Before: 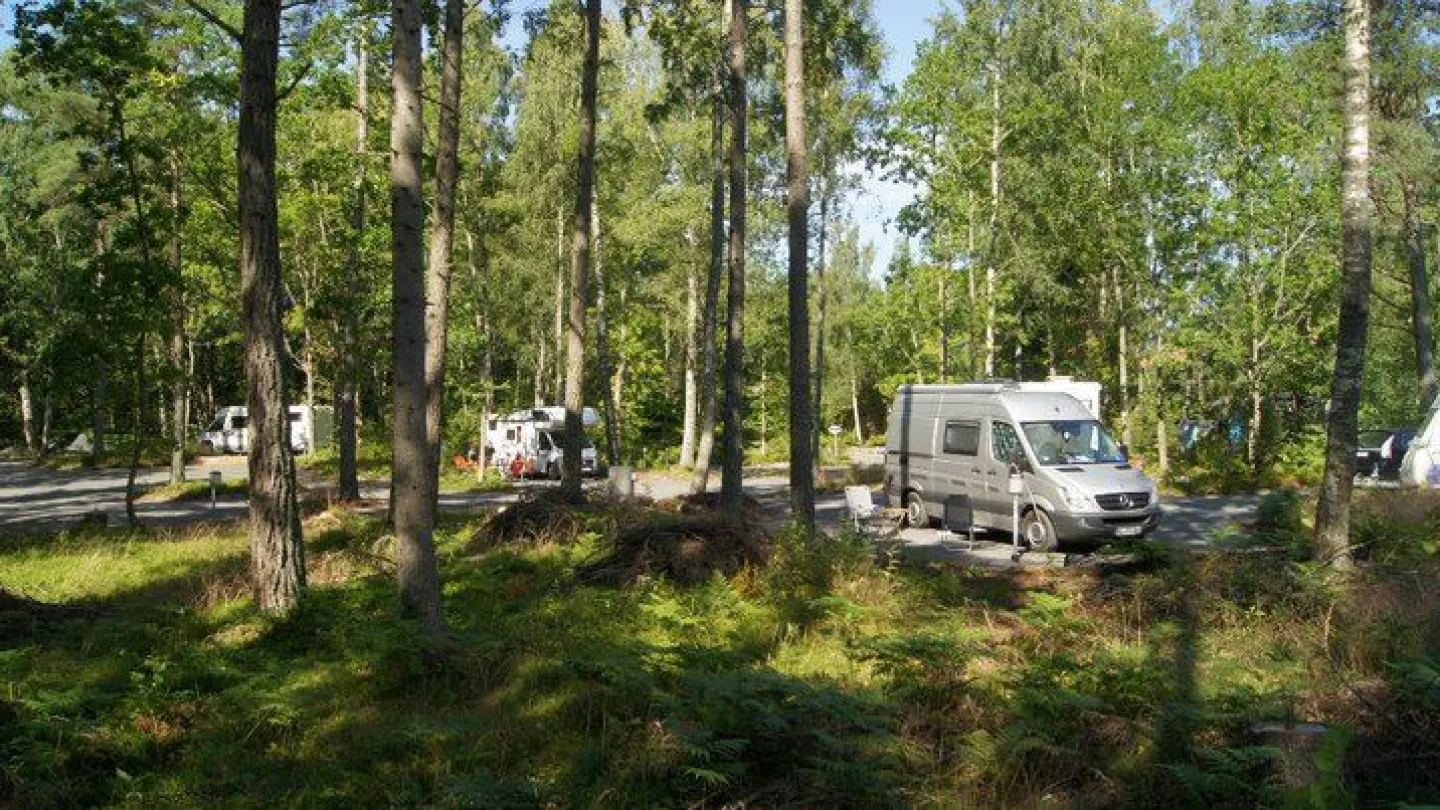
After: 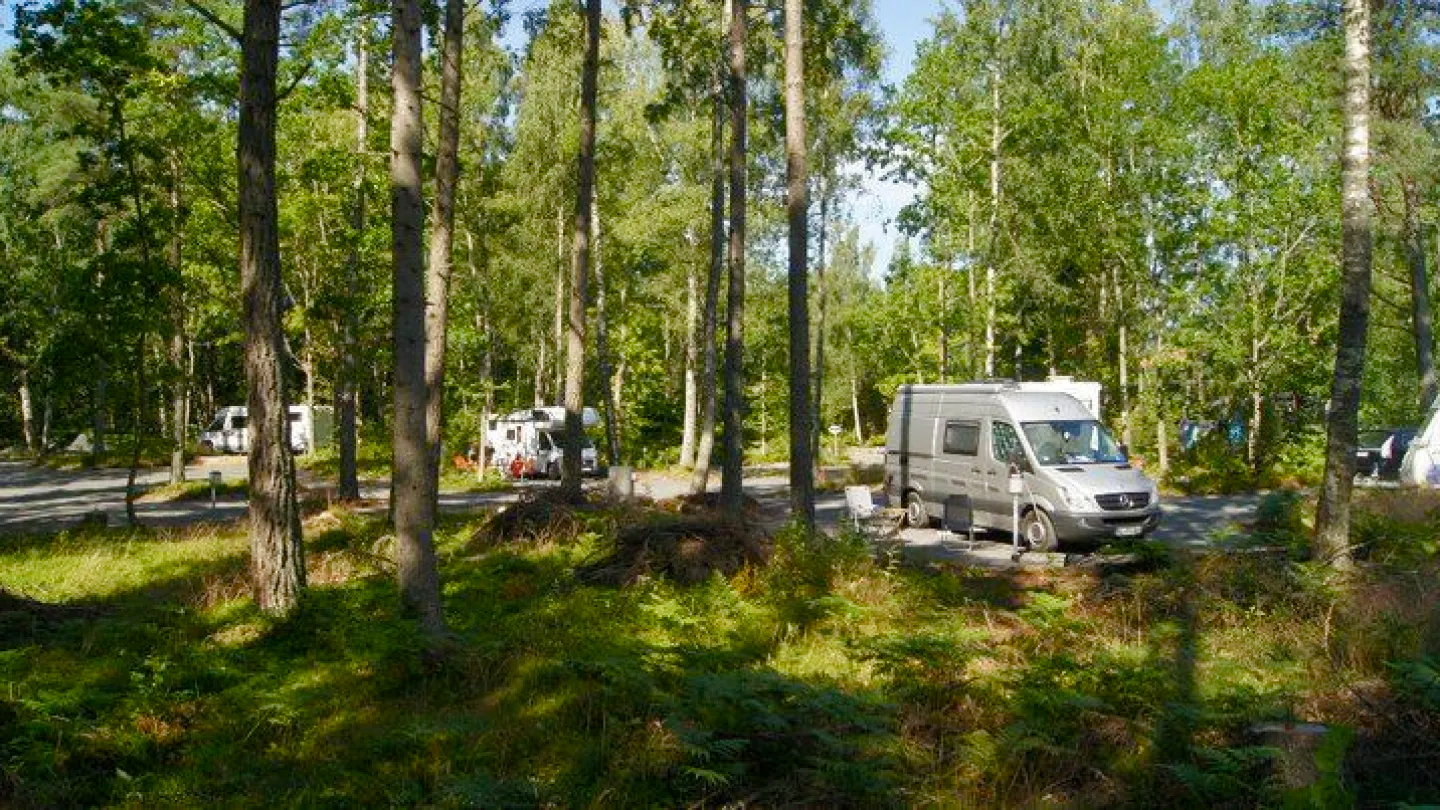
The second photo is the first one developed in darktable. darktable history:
color balance rgb: perceptual saturation grading › global saturation 20%, perceptual saturation grading › highlights -25.511%, perceptual saturation grading › shadows 26.015%, global vibrance 14.907%
